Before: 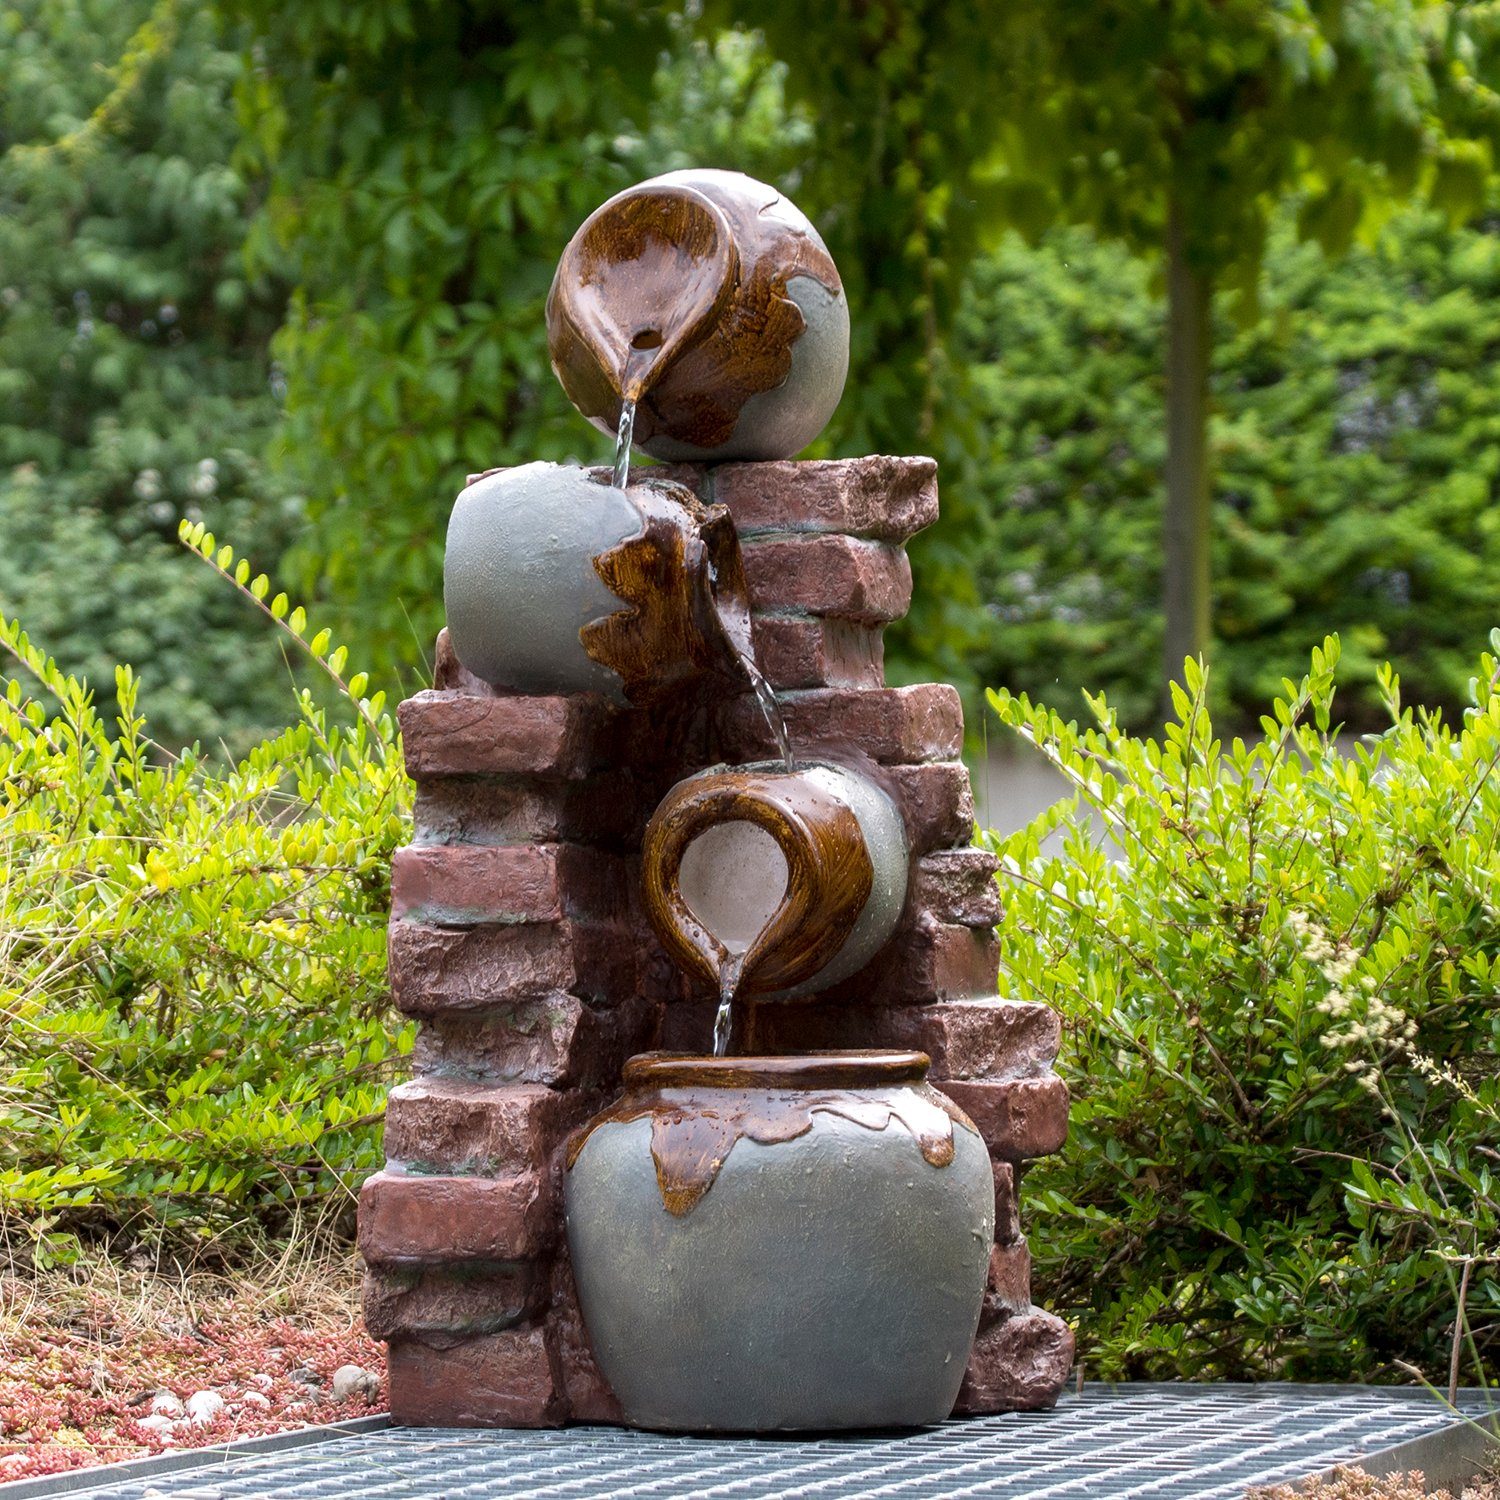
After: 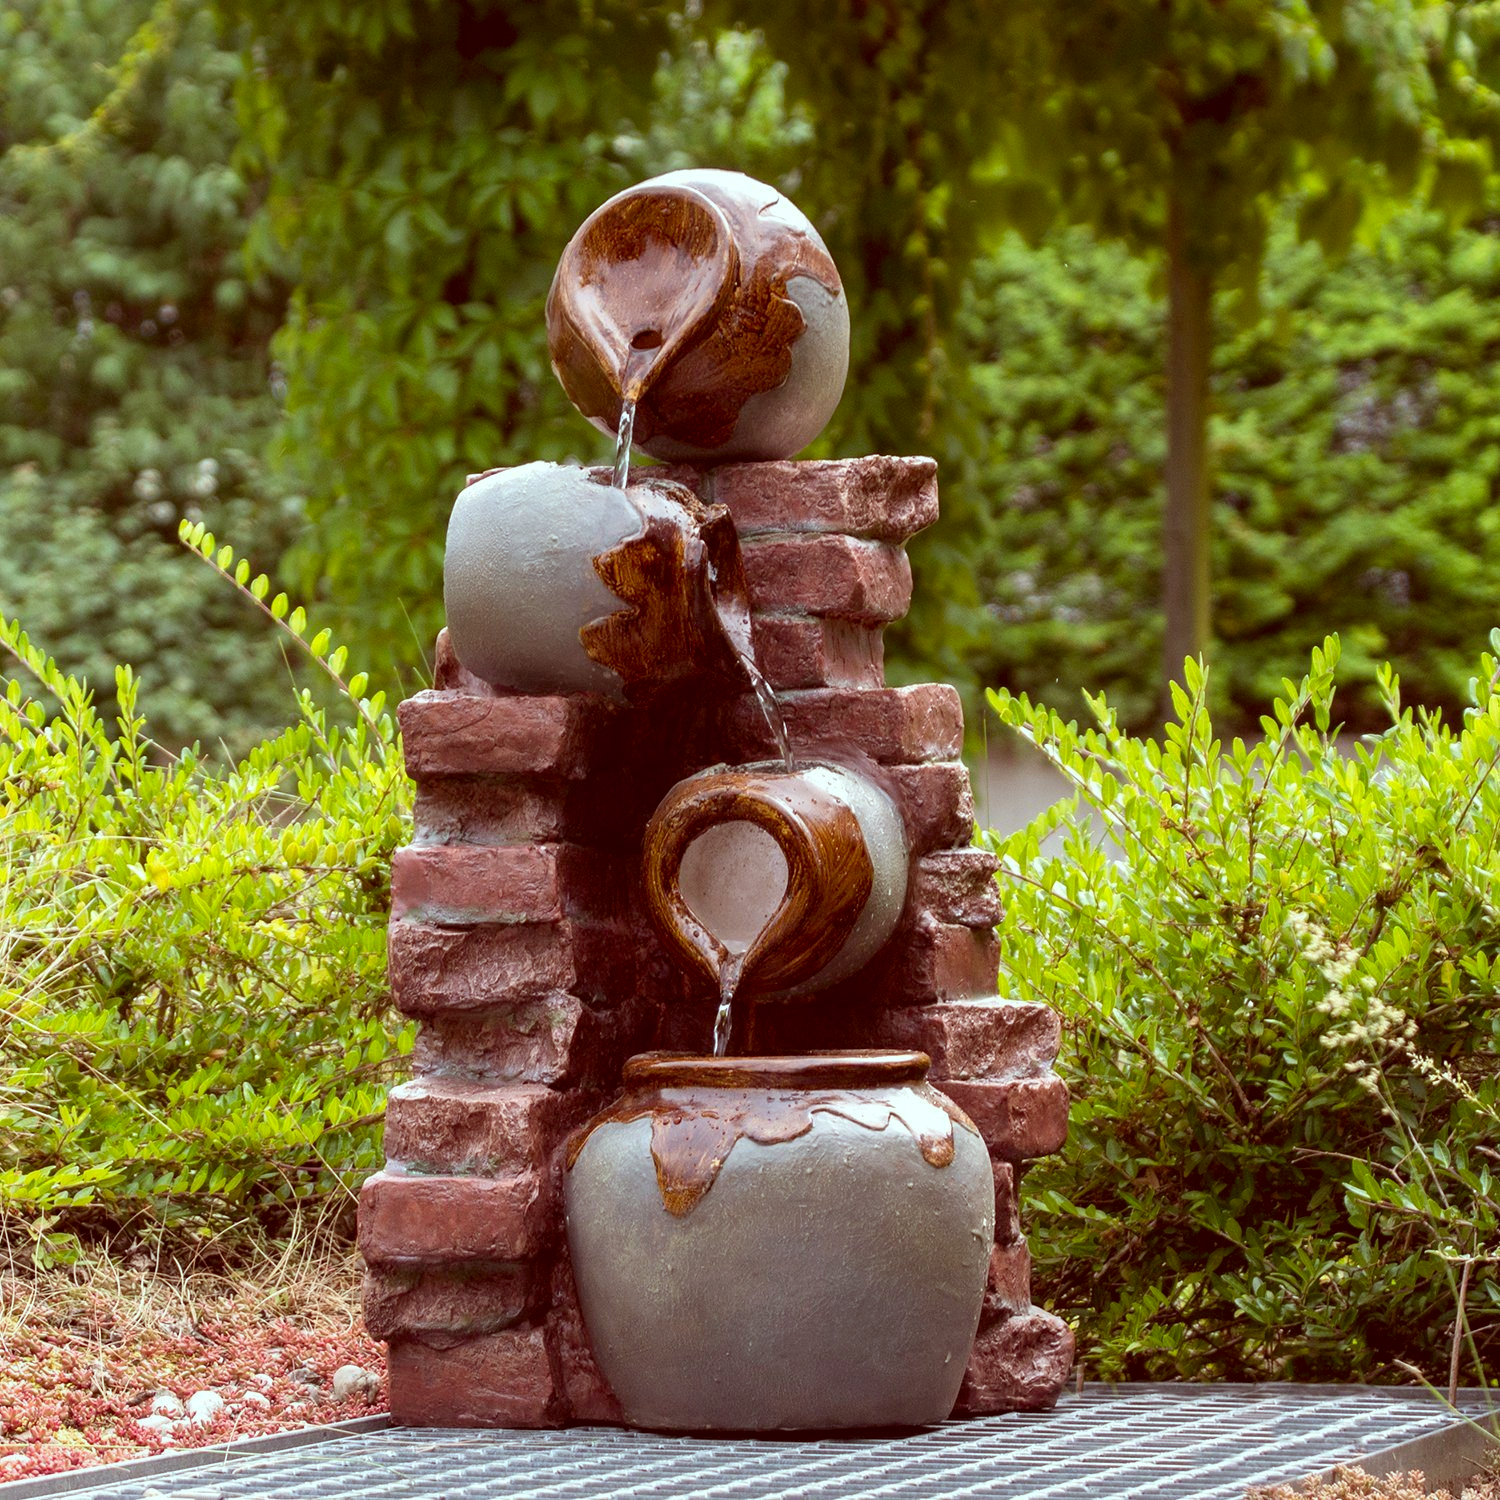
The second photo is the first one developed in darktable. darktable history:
white balance: emerald 1
color correction: highlights a* -7.23, highlights b* -0.161, shadows a* 20.08, shadows b* 11.73
